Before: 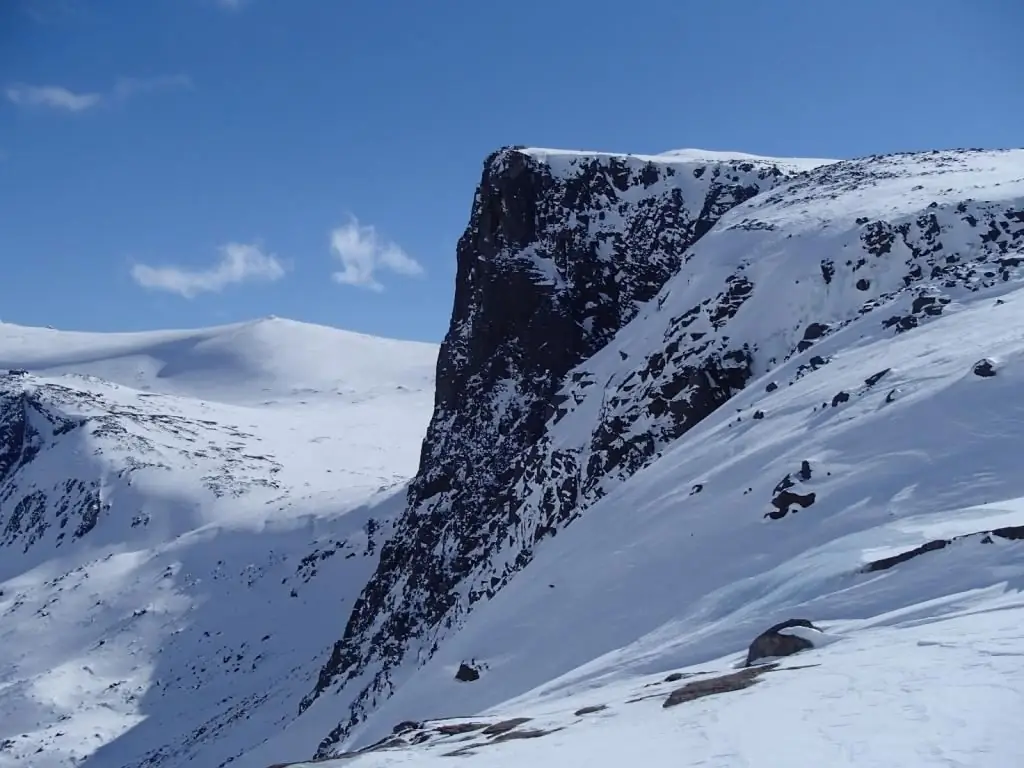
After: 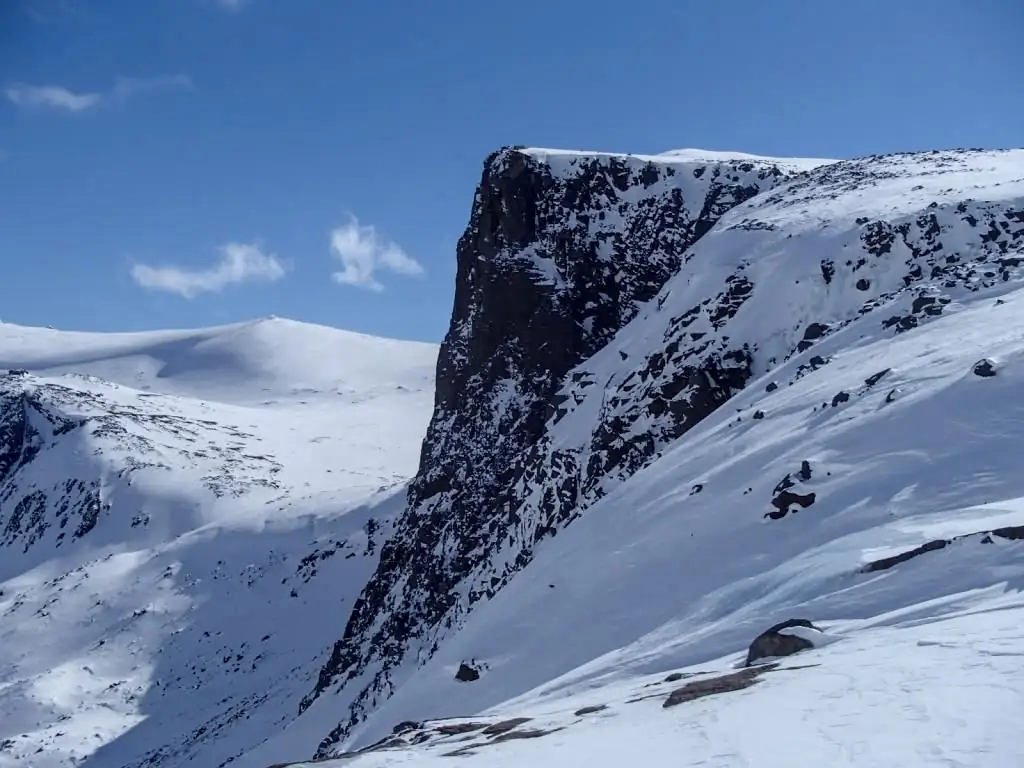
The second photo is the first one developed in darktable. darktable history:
local contrast: on, module defaults
white balance: red 1, blue 1
